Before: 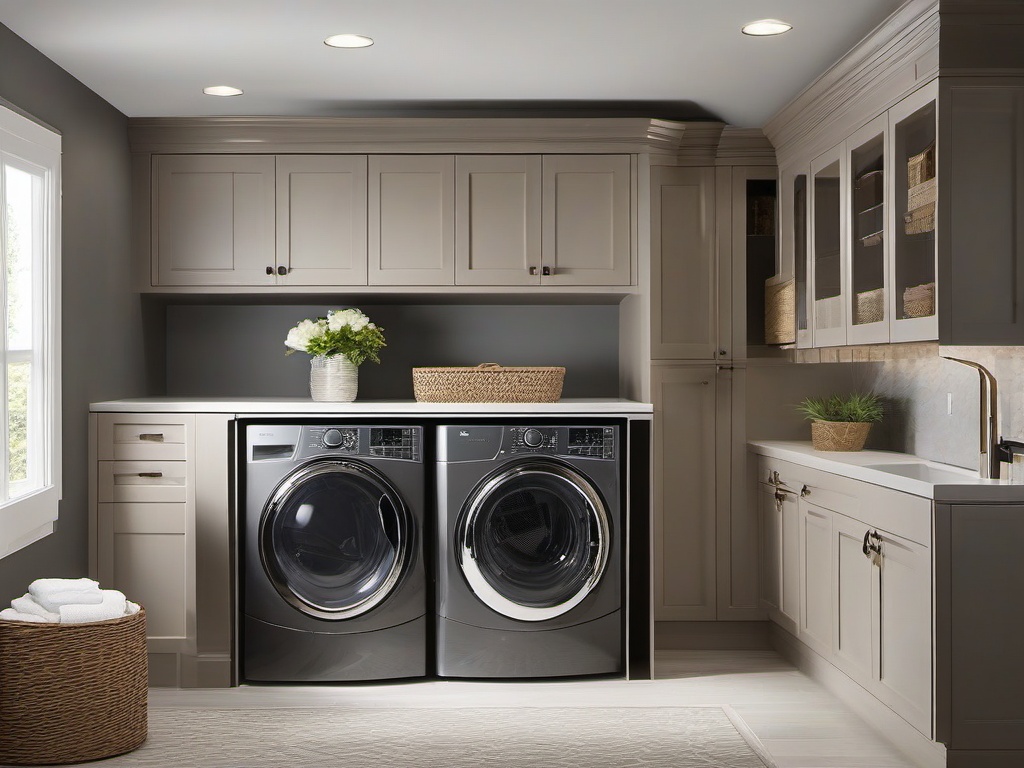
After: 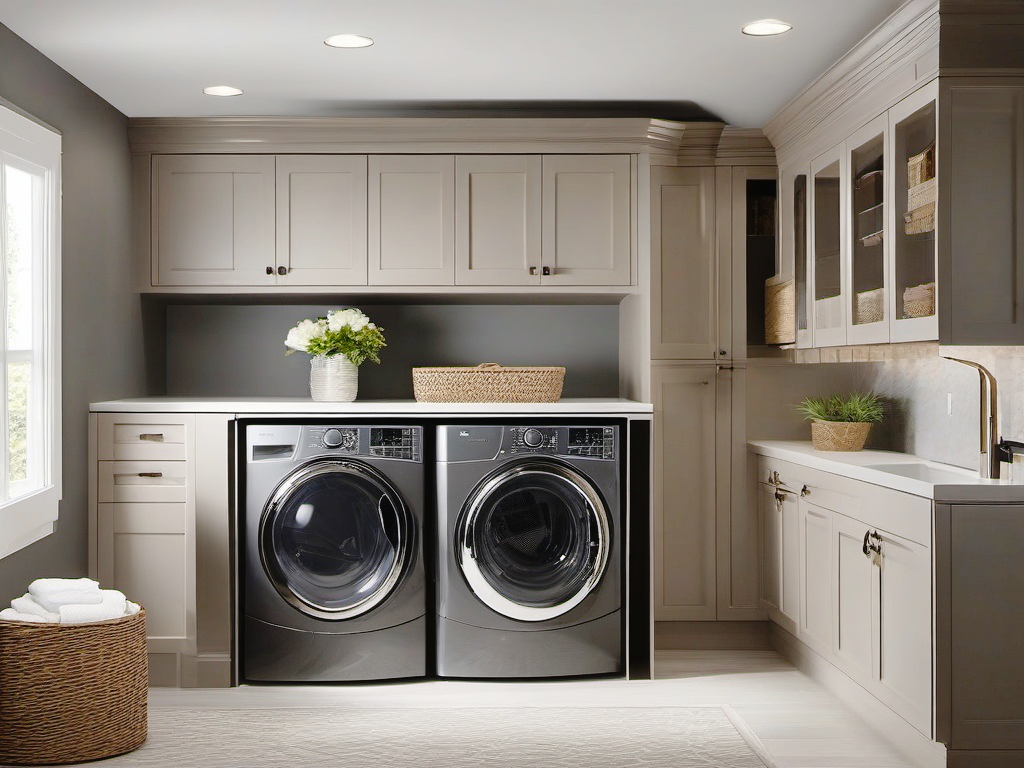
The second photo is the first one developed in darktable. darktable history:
tone curve: curves: ch0 [(0, 0.01) (0.052, 0.045) (0.136, 0.133) (0.275, 0.35) (0.43, 0.54) (0.676, 0.751) (0.89, 0.919) (1, 1)]; ch1 [(0, 0) (0.094, 0.081) (0.285, 0.299) (0.385, 0.403) (0.447, 0.429) (0.495, 0.496) (0.544, 0.552) (0.589, 0.612) (0.722, 0.728) (1, 1)]; ch2 [(0, 0) (0.257, 0.217) (0.43, 0.421) (0.498, 0.507) (0.531, 0.544) (0.56, 0.579) (0.625, 0.642) (1, 1)], preserve colors none
